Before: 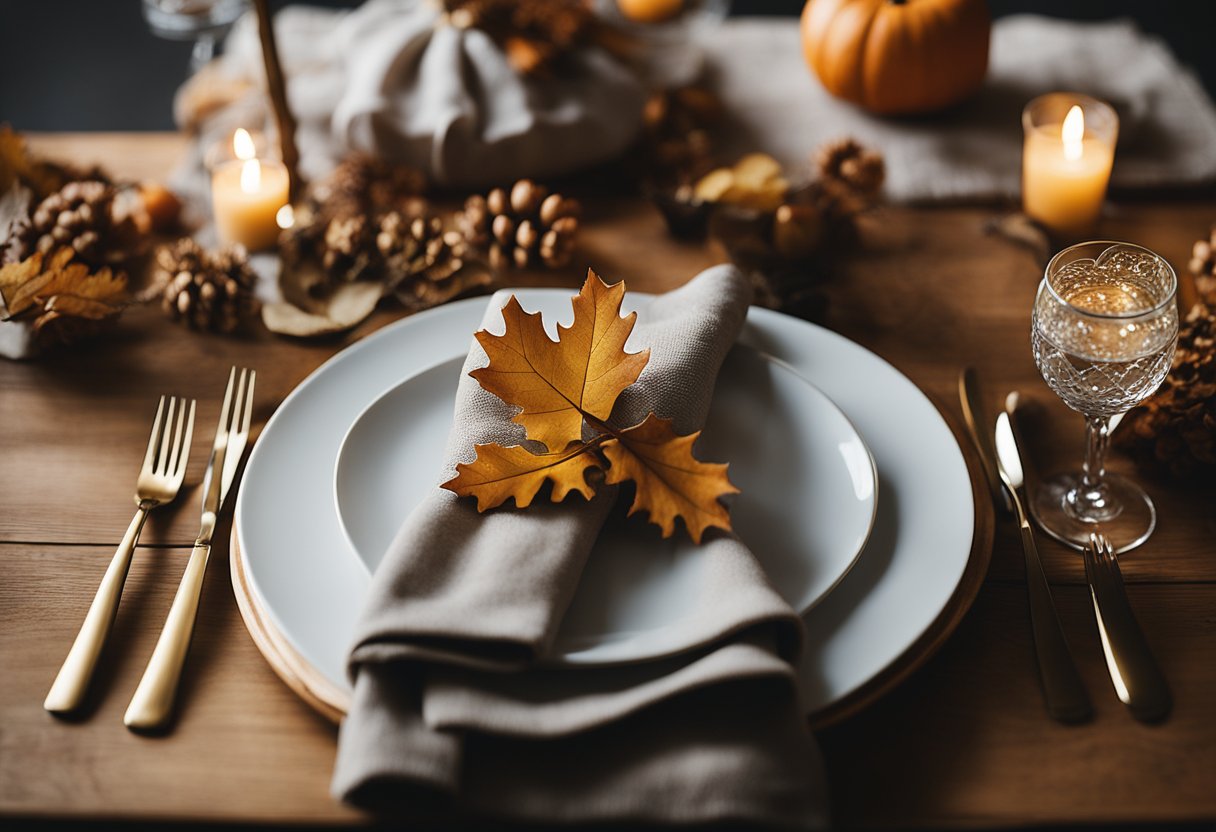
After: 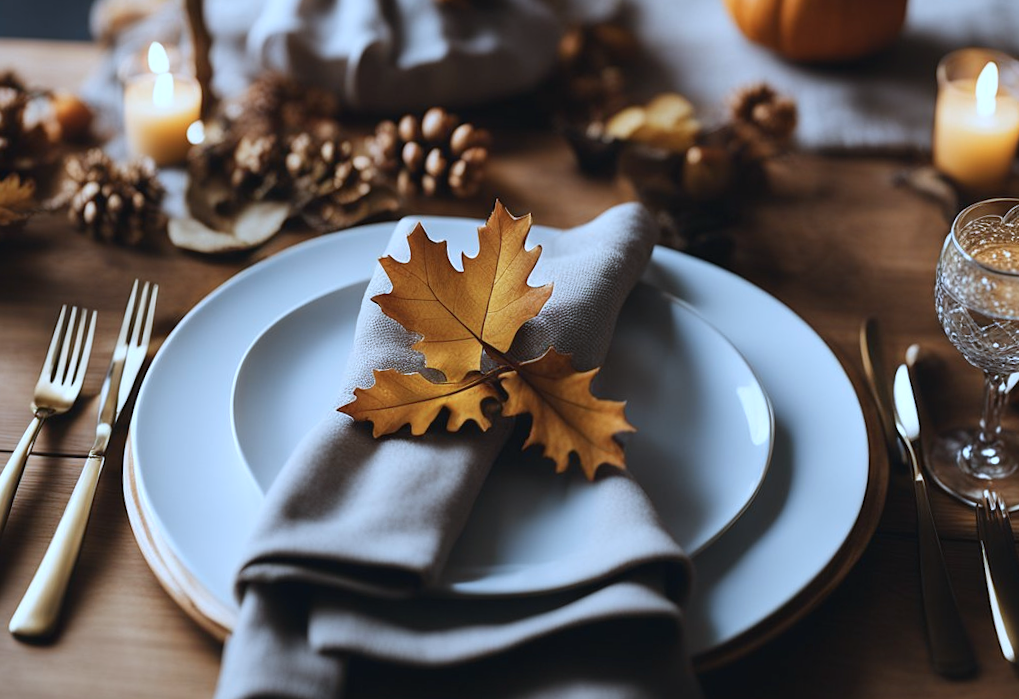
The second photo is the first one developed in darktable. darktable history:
color calibration: illuminant custom, x 0.388, y 0.387, temperature 3792.42 K
crop and rotate: angle -2.93°, left 5.239%, top 5.185%, right 4.765%, bottom 4.525%
